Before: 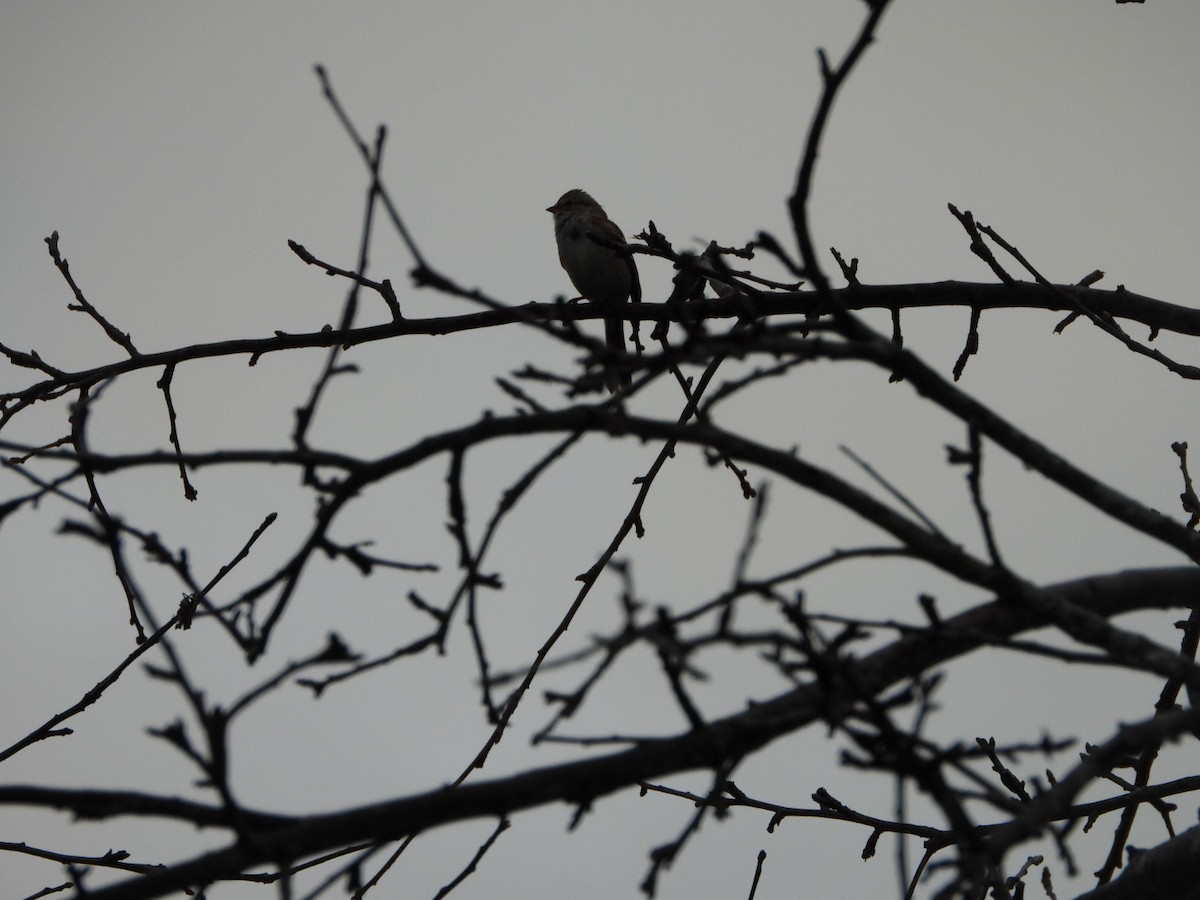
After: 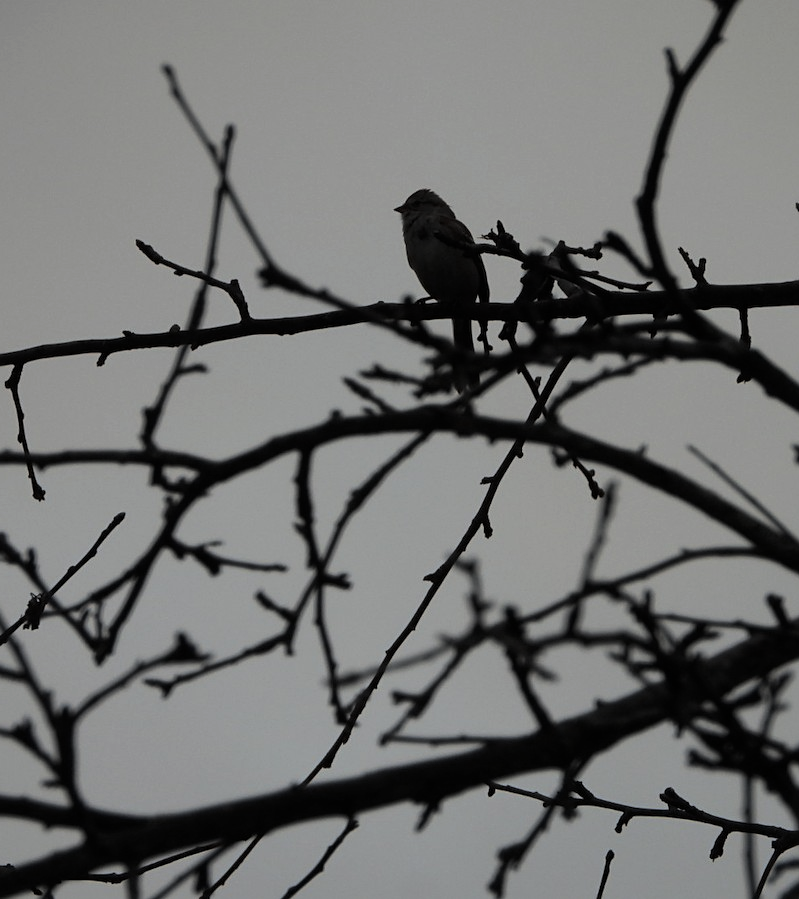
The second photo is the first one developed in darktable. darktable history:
split-toning: shadows › hue 43.2°, shadows › saturation 0, highlights › hue 50.4°, highlights › saturation 1
sharpen: amount 0.2
crop and rotate: left 12.673%, right 20.66%
contrast brightness saturation: brightness -0.09
